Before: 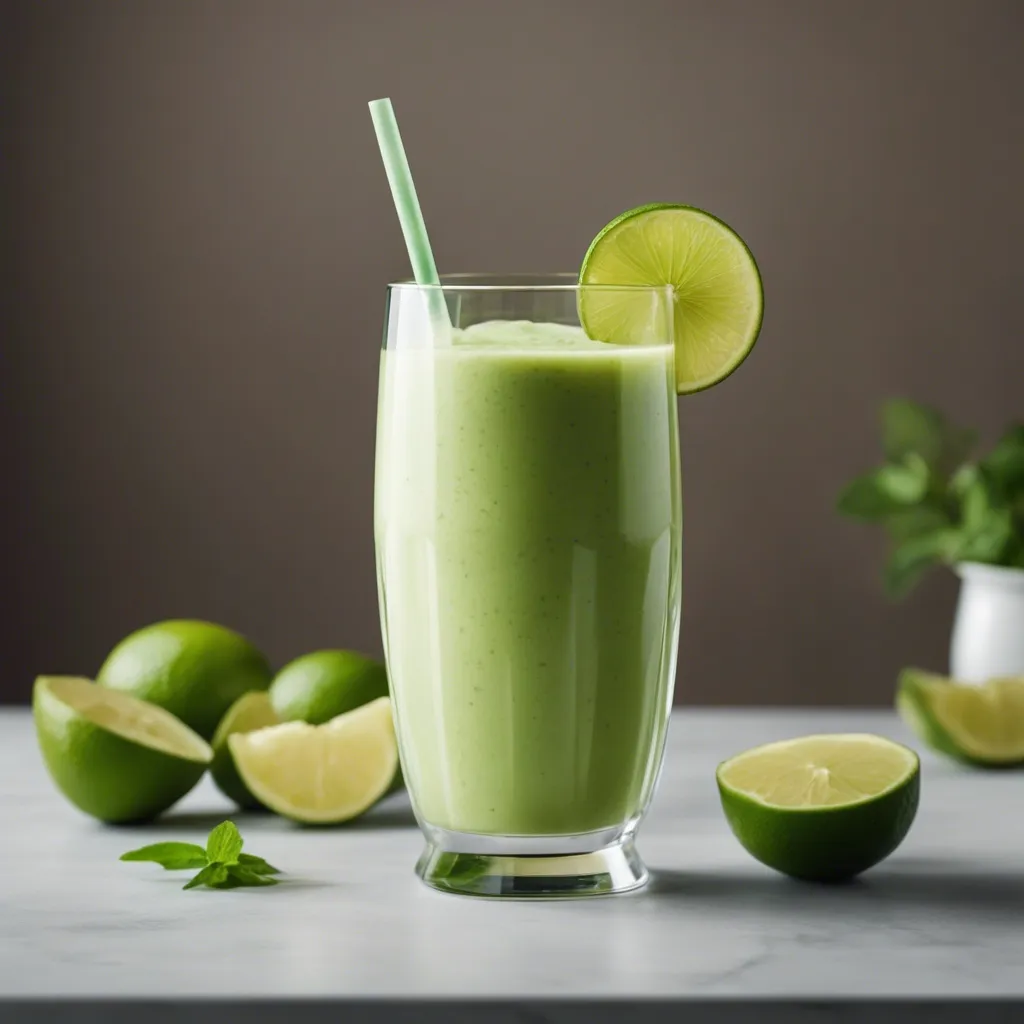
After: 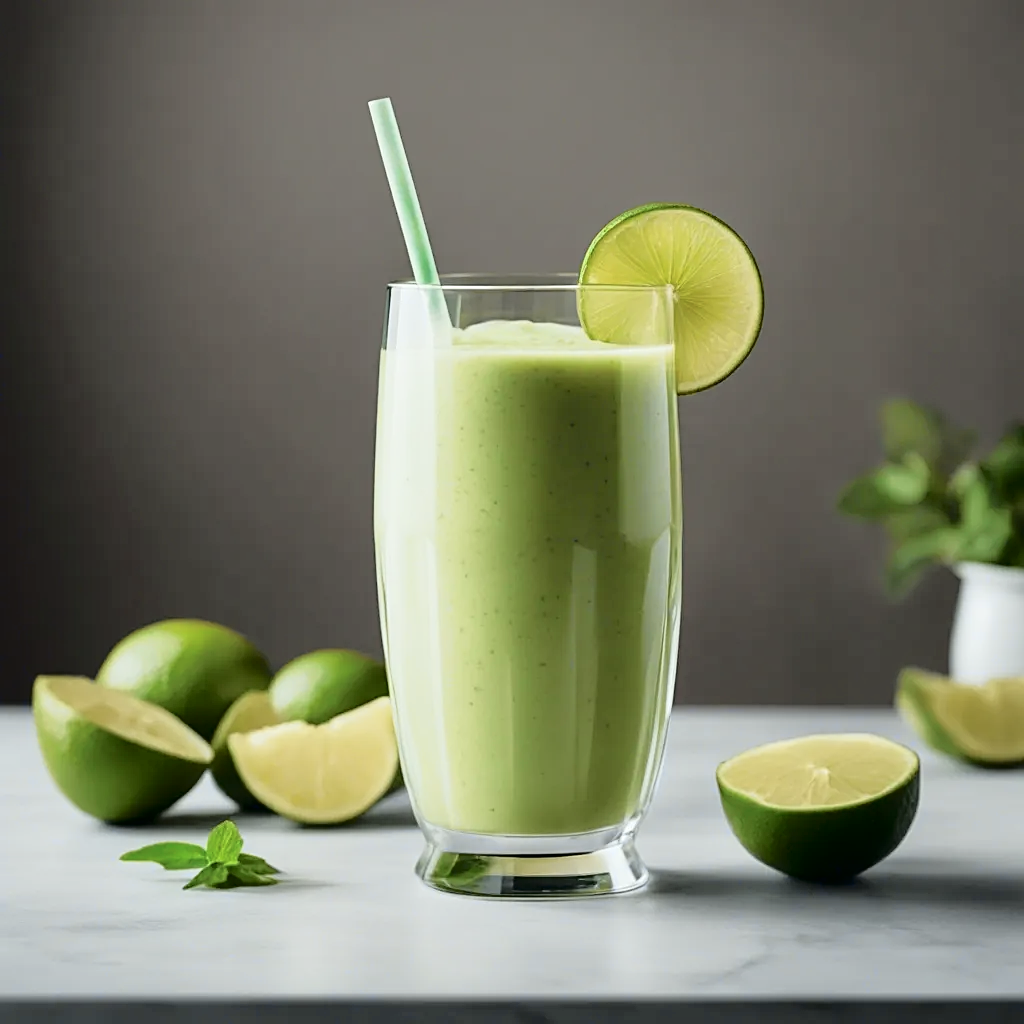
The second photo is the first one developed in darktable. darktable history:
contrast brightness saturation: saturation 0.13
sharpen: on, module defaults
tone equalizer: on, module defaults
tone curve: curves: ch0 [(0, 0) (0.088, 0.042) (0.208, 0.176) (0.257, 0.267) (0.406, 0.483) (0.489, 0.556) (0.667, 0.73) (0.793, 0.851) (0.994, 0.974)]; ch1 [(0, 0) (0.161, 0.092) (0.35, 0.33) (0.392, 0.392) (0.457, 0.467) (0.505, 0.497) (0.537, 0.518) (0.553, 0.53) (0.58, 0.567) (0.739, 0.697) (1, 1)]; ch2 [(0, 0) (0.346, 0.362) (0.448, 0.419) (0.502, 0.499) (0.533, 0.517) (0.556, 0.533) (0.629, 0.619) (0.717, 0.678) (1, 1)], color space Lab, independent channels, preserve colors none
